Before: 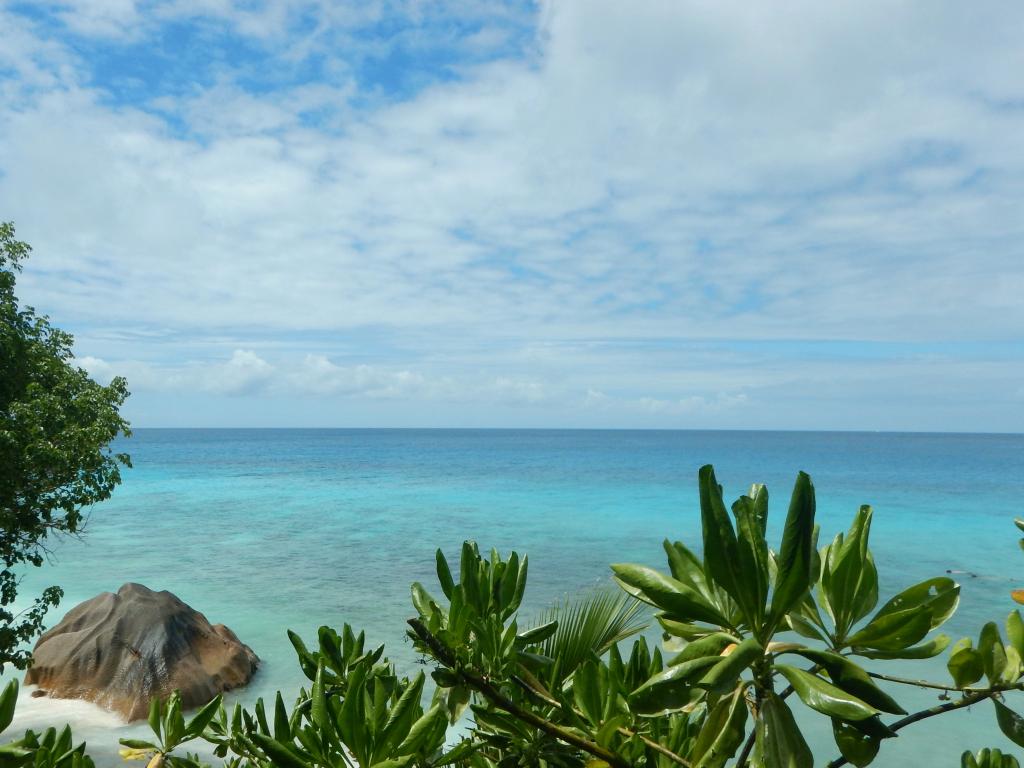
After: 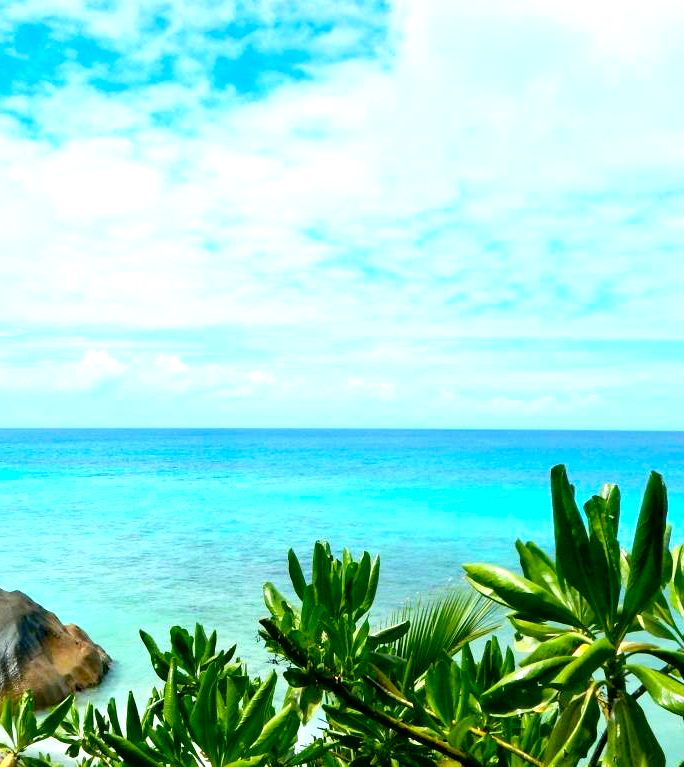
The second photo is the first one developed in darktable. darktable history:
contrast brightness saturation: brightness -0.029, saturation 0.348
crop and rotate: left 14.488%, right 18.713%
exposure: black level correction 0.011, exposure 1.078 EV, compensate highlight preservation false
